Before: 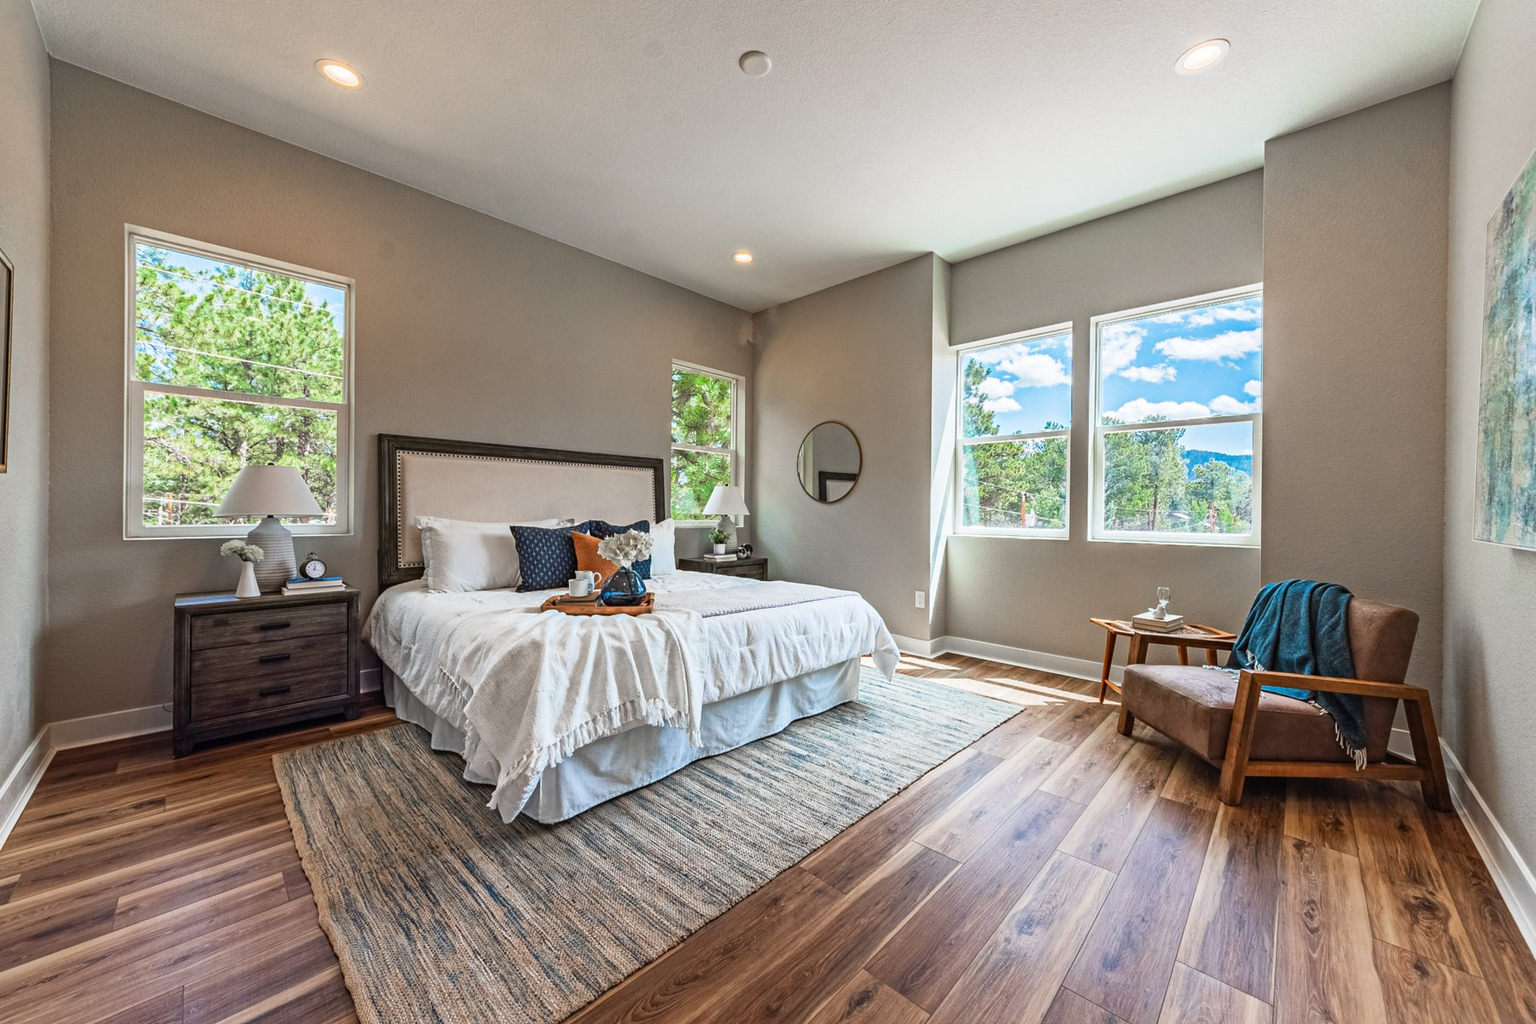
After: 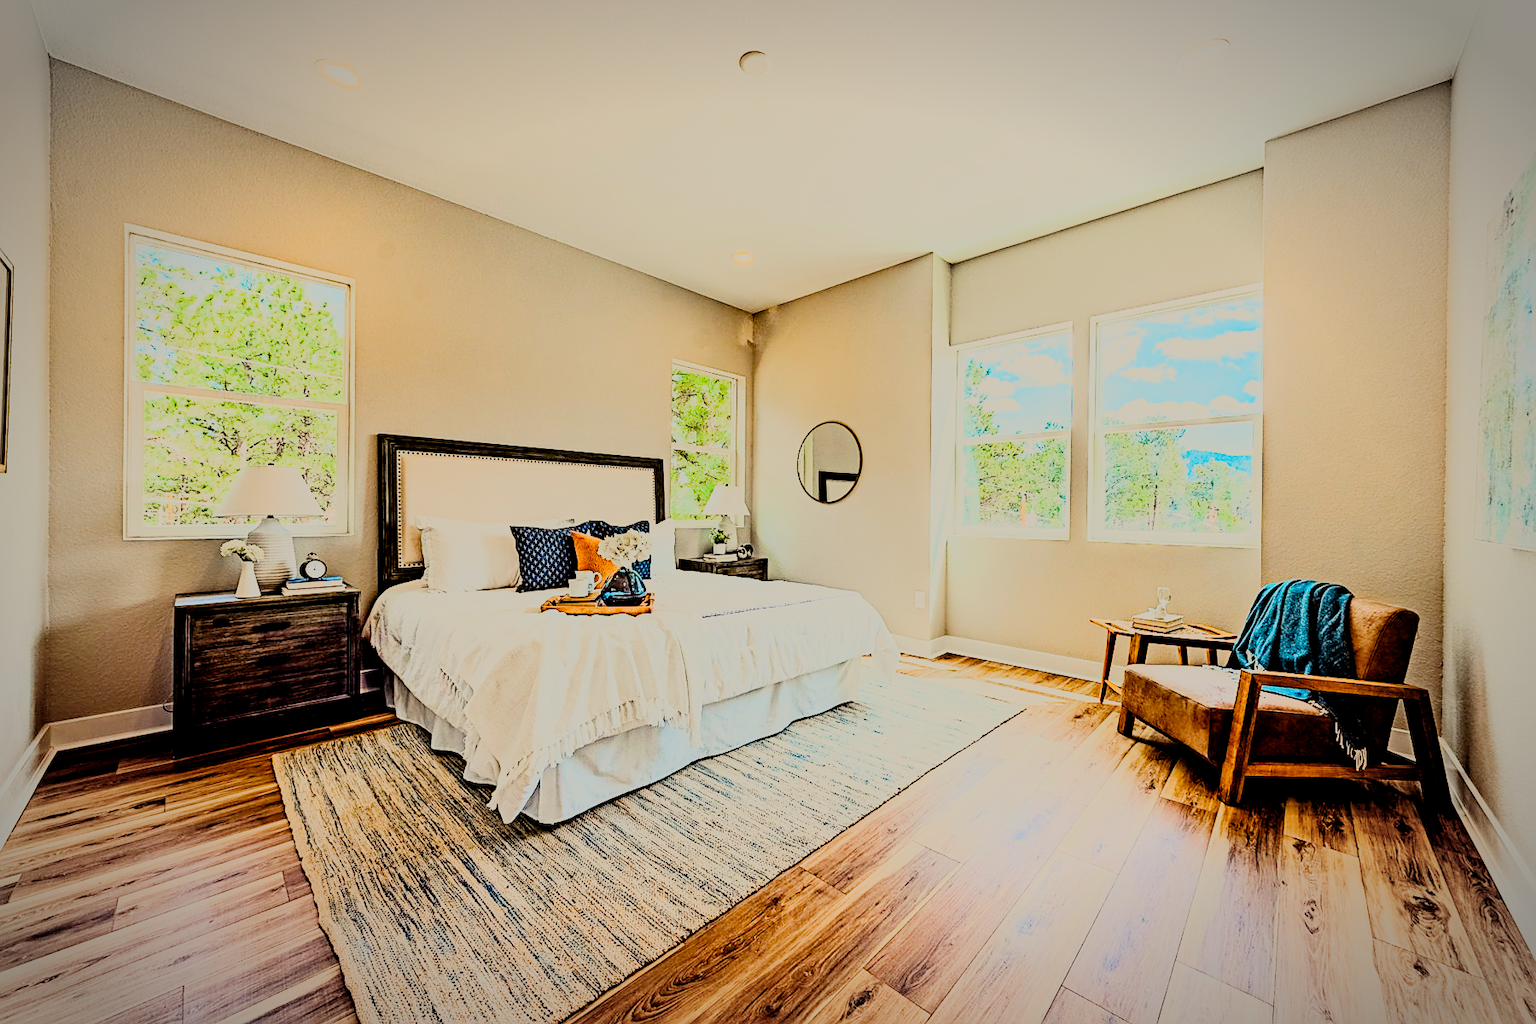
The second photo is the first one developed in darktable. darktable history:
color balance rgb: shadows lift › chroma 3%, shadows lift › hue 280.8°, power › hue 330°, highlights gain › chroma 3%, highlights gain › hue 75.6°, global offset › luminance -1%, perceptual saturation grading › global saturation 20%, perceptual saturation grading › highlights -25%, perceptual saturation grading › shadows 50%, global vibrance 20%
filmic rgb: middle gray luminance 29%, black relative exposure -10.3 EV, white relative exposure 5.5 EV, threshold 6 EV, target black luminance 0%, hardness 3.95, latitude 2.04%, contrast 1.132, highlights saturation mix 5%, shadows ↔ highlights balance 15.11%, add noise in highlights 0, preserve chrominance no, color science v3 (2019), use custom middle-gray values true, iterations of high-quality reconstruction 0, contrast in highlights soft, enable highlight reconstruction true
sharpen: on, module defaults
white balance: red 1.029, blue 0.92
exposure: exposure 0.661 EV, compensate highlight preservation false
vignetting: automatic ratio true
rgb curve: curves: ch0 [(0, 0) (0.21, 0.15) (0.24, 0.21) (0.5, 0.75) (0.75, 0.96) (0.89, 0.99) (1, 1)]; ch1 [(0, 0.02) (0.21, 0.13) (0.25, 0.2) (0.5, 0.67) (0.75, 0.9) (0.89, 0.97) (1, 1)]; ch2 [(0, 0.02) (0.21, 0.13) (0.25, 0.2) (0.5, 0.67) (0.75, 0.9) (0.89, 0.97) (1, 1)], compensate middle gray true
tone equalizer: on, module defaults
